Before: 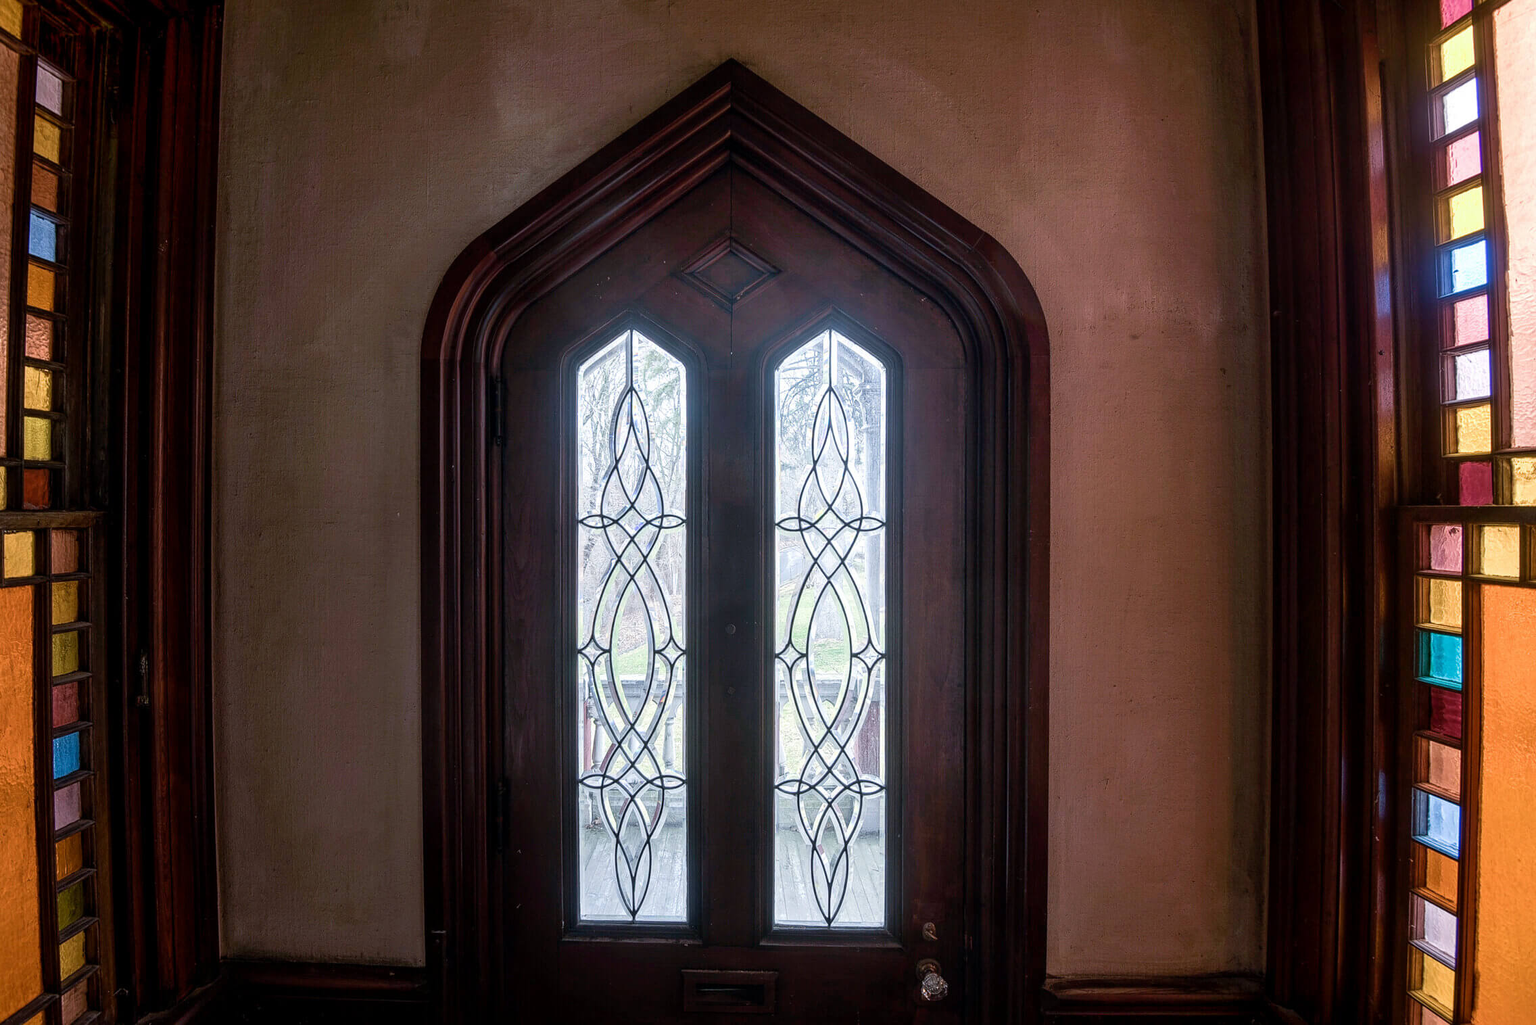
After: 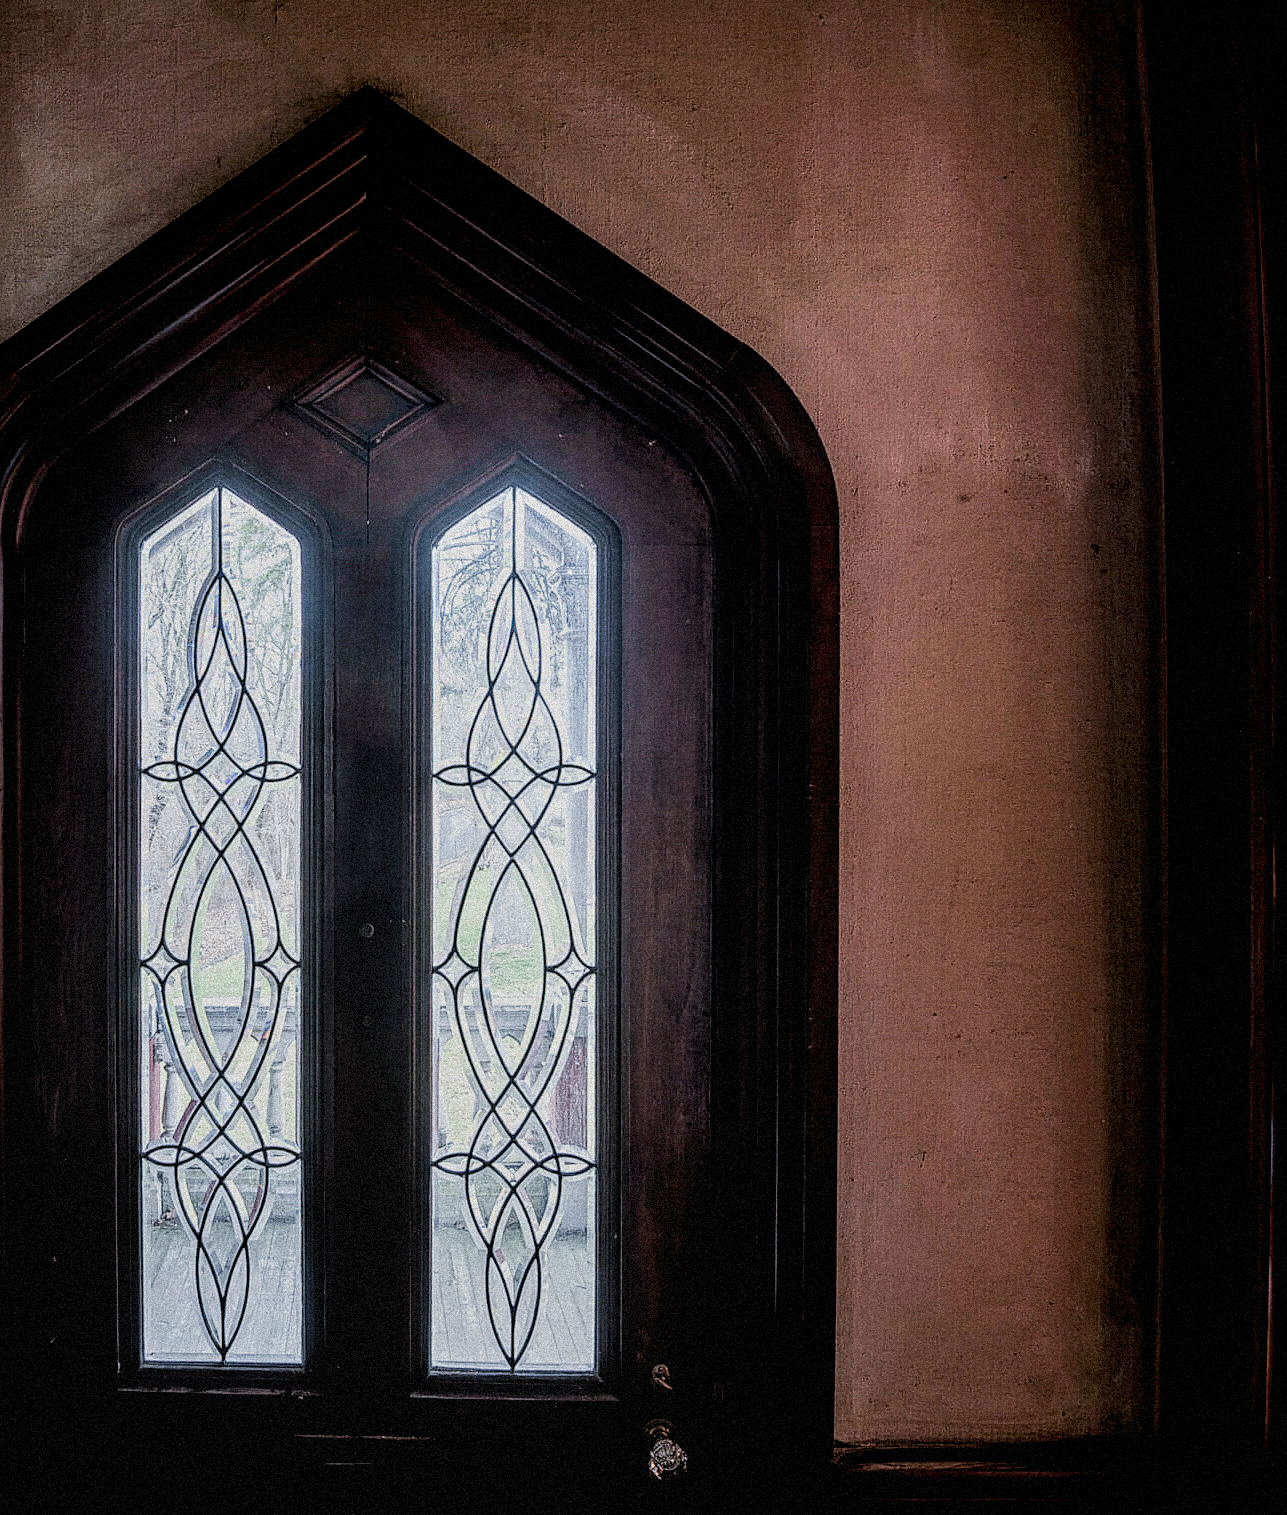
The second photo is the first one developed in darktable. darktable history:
filmic rgb: black relative exposure -5 EV, hardness 2.88, contrast 1.1
grain: coarseness 9.38 ISO, strength 34.99%, mid-tones bias 0%
sharpen: on, module defaults
local contrast: detail 130%
crop: left 31.458%, top 0%, right 11.876%
